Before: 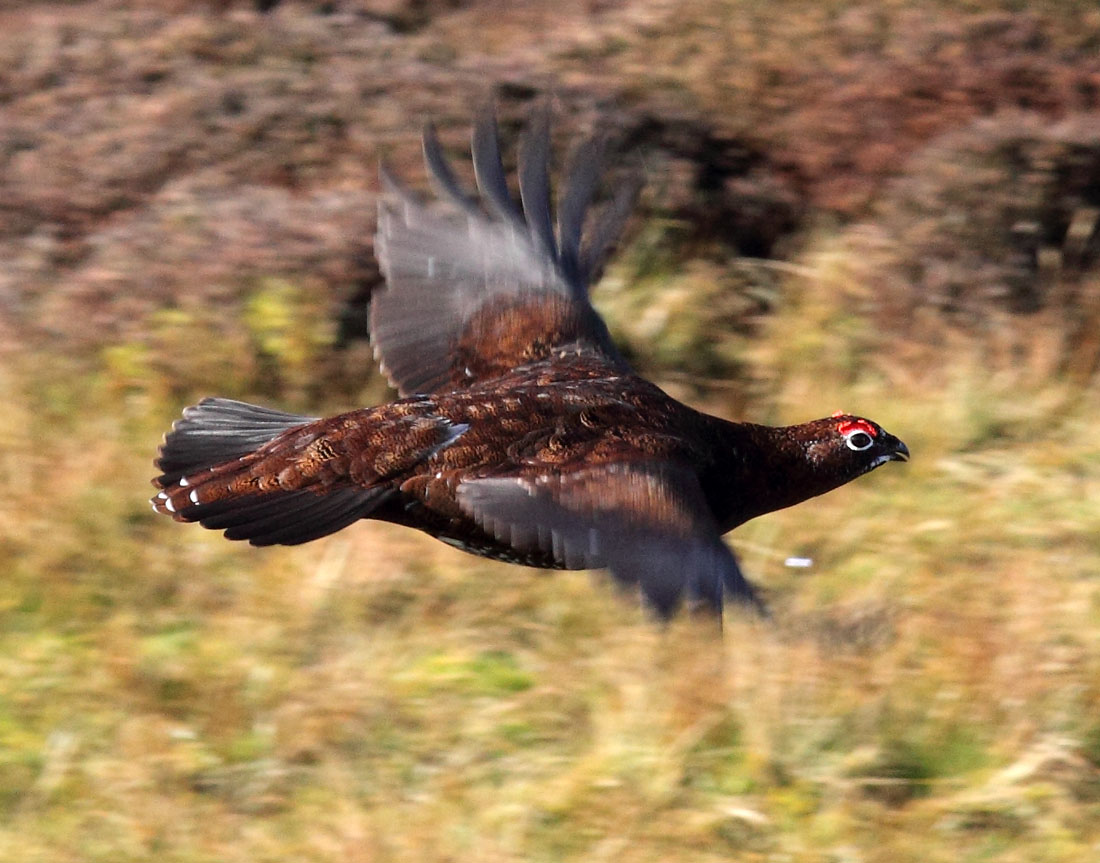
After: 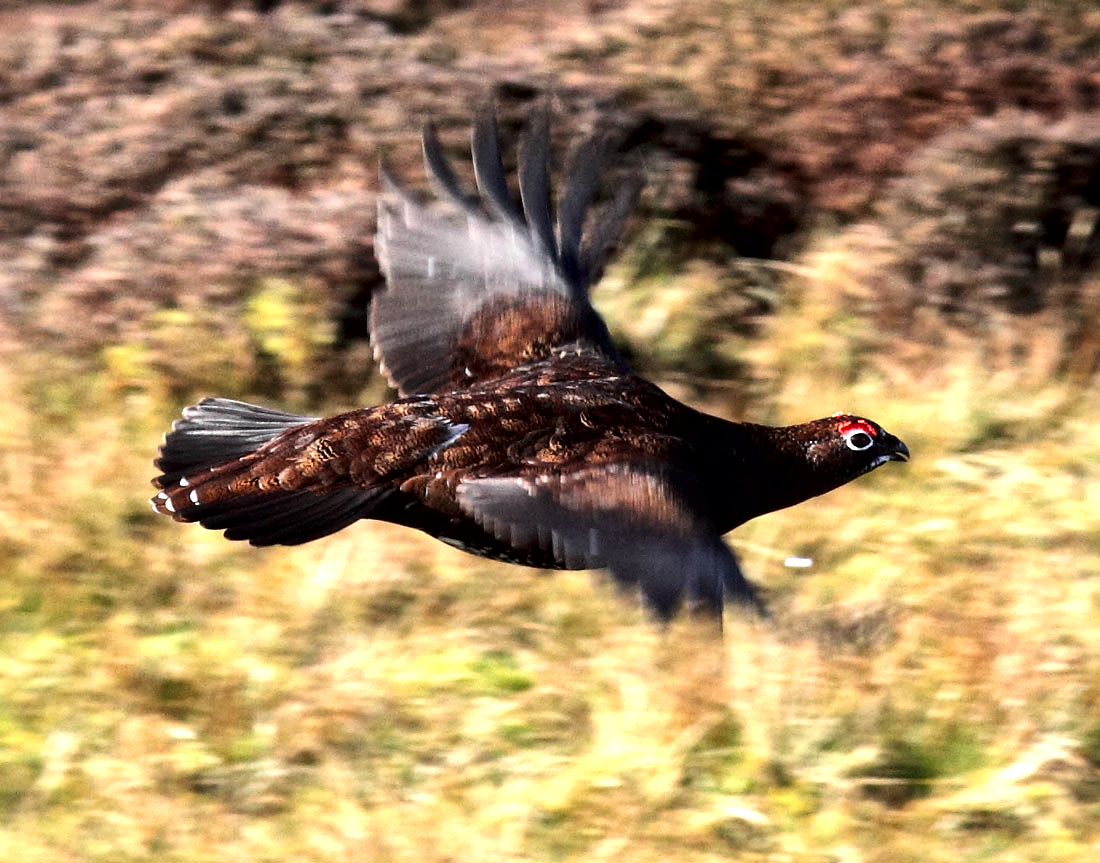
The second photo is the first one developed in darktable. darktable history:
local contrast: mode bilateral grid, contrast 25, coarseness 60, detail 151%, midtone range 0.2
tone equalizer: -8 EV -0.75 EV, -7 EV -0.7 EV, -6 EV -0.6 EV, -5 EV -0.4 EV, -3 EV 0.4 EV, -2 EV 0.6 EV, -1 EV 0.7 EV, +0 EV 0.75 EV, edges refinement/feathering 500, mask exposure compensation -1.57 EV, preserve details no
